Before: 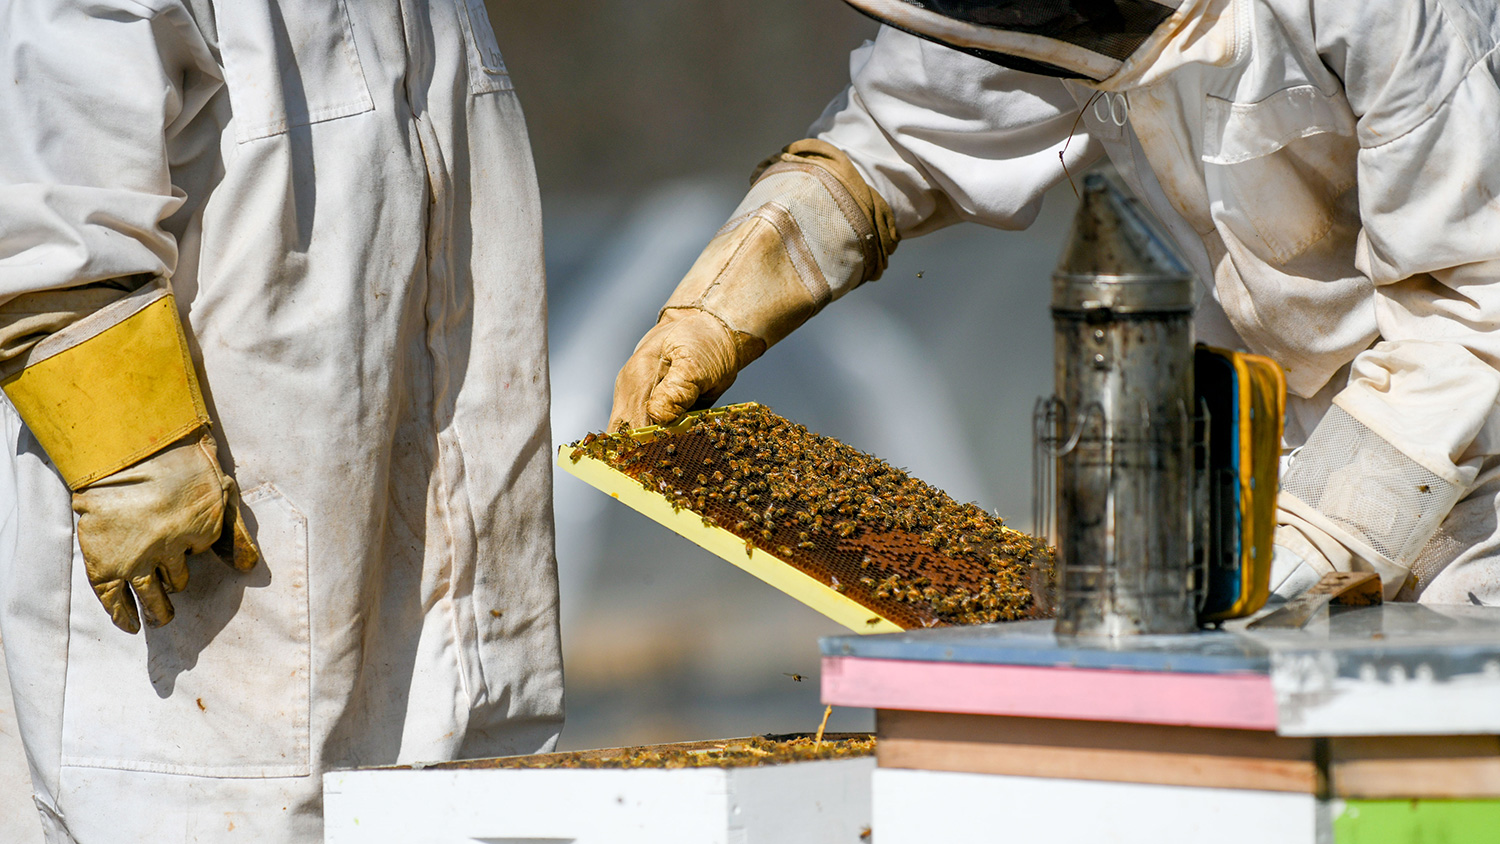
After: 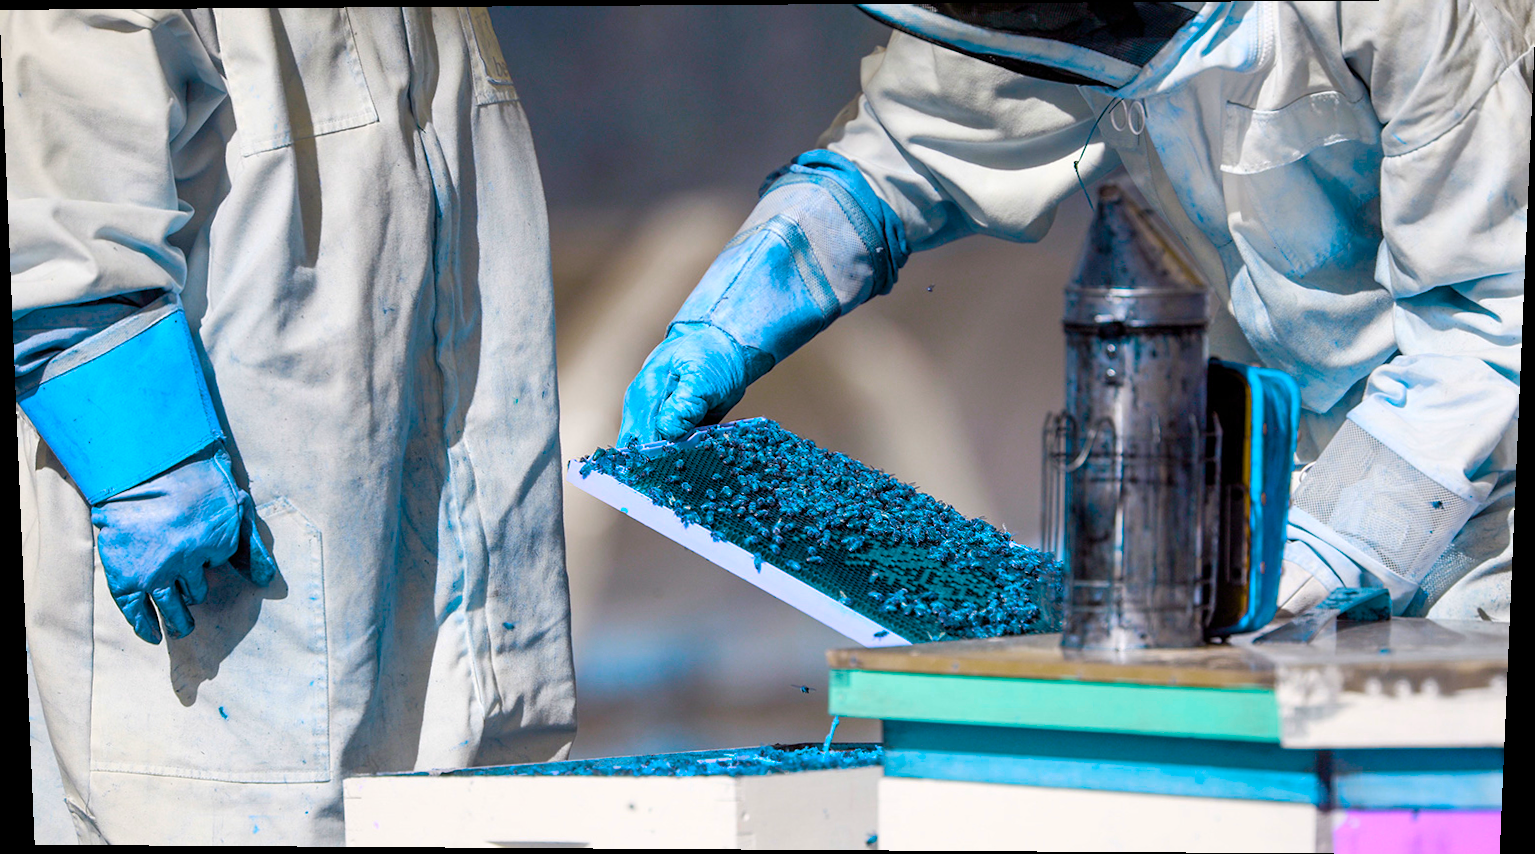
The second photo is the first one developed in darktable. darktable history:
tone equalizer: on, module defaults
color balance rgb: hue shift 180°, global vibrance 50%, contrast 0.32%
rotate and perspective: lens shift (vertical) 0.048, lens shift (horizontal) -0.024, automatic cropping off
